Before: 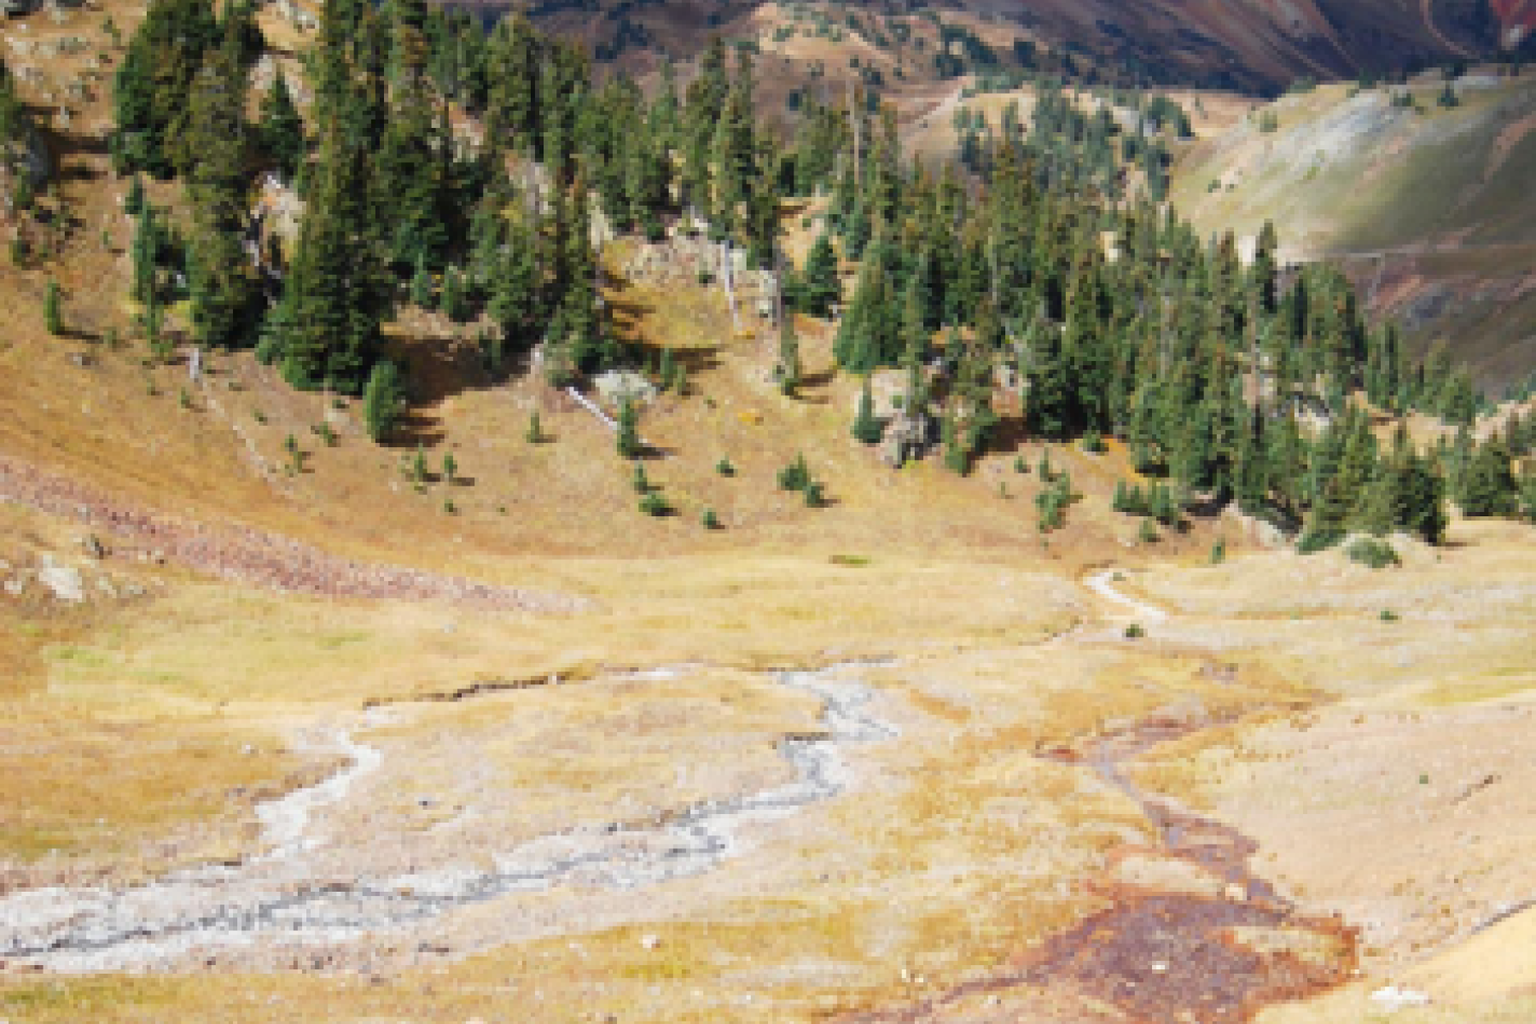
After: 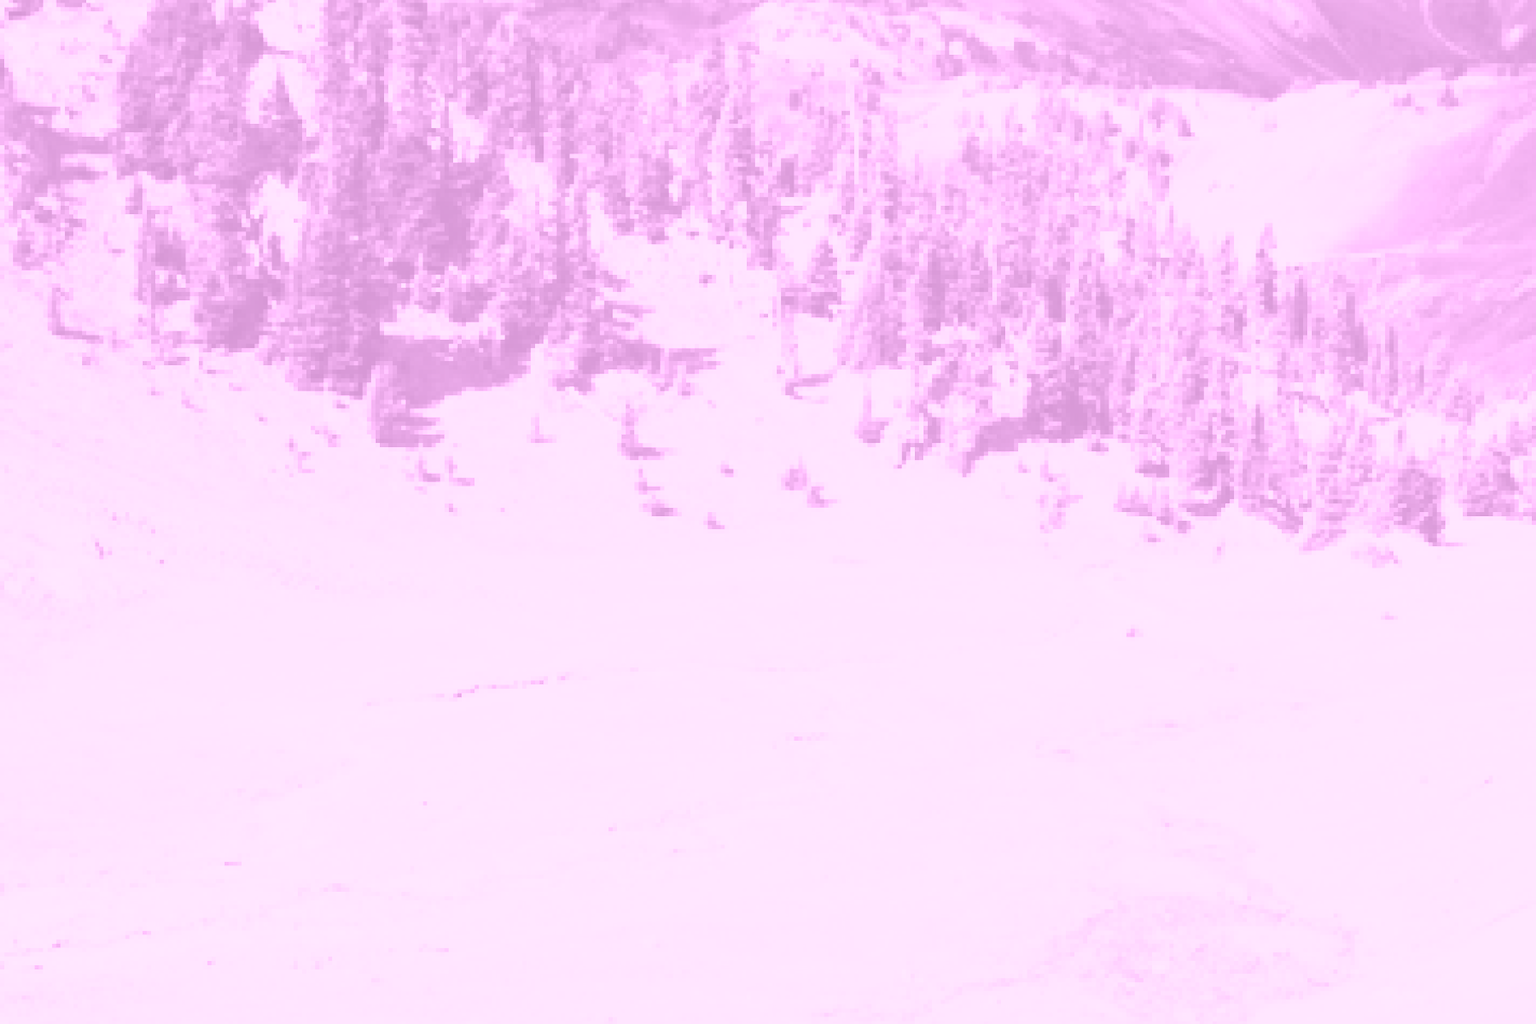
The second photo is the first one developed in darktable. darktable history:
contrast brightness saturation: contrast 0.43, brightness 0.56, saturation -0.19
colorize: hue 331.2°, saturation 75%, source mix 30.28%, lightness 70.52%, version 1
tone equalizer: -8 EV -0.75 EV, -7 EV -0.7 EV, -6 EV -0.6 EV, -5 EV -0.4 EV, -3 EV 0.4 EV, -2 EV 0.6 EV, -1 EV 0.7 EV, +0 EV 0.75 EV, edges refinement/feathering 500, mask exposure compensation -1.57 EV, preserve details no
